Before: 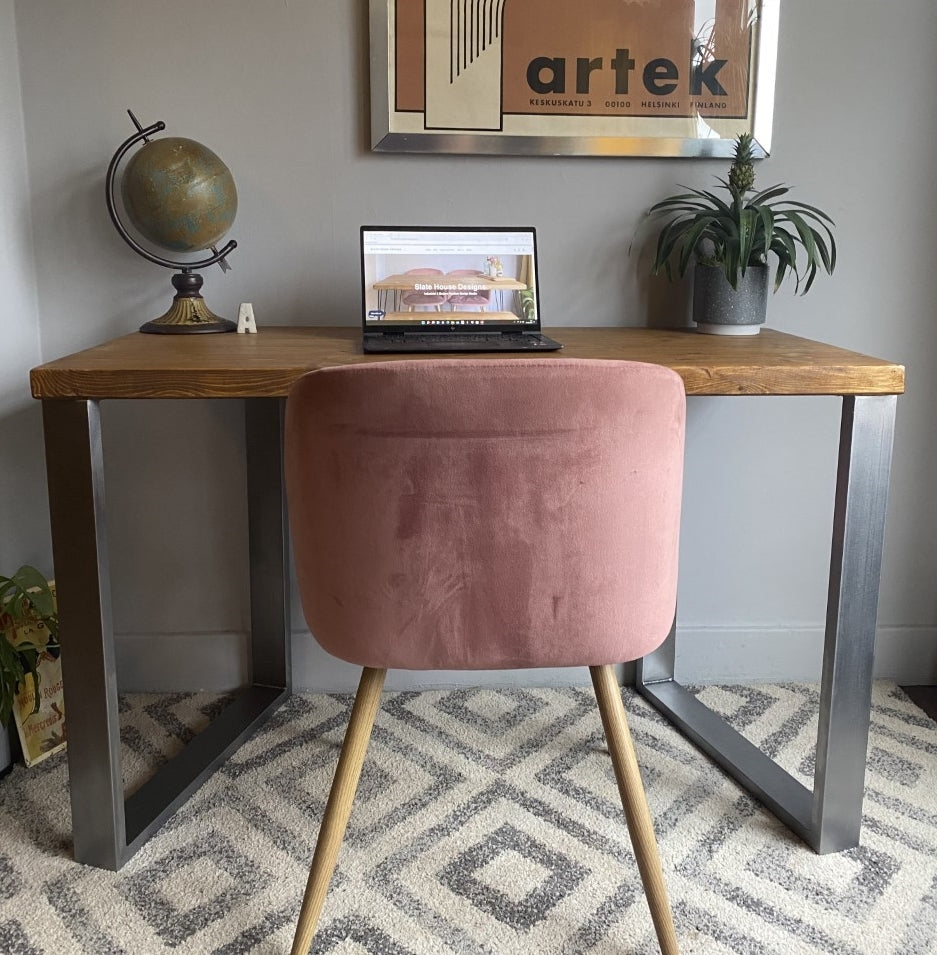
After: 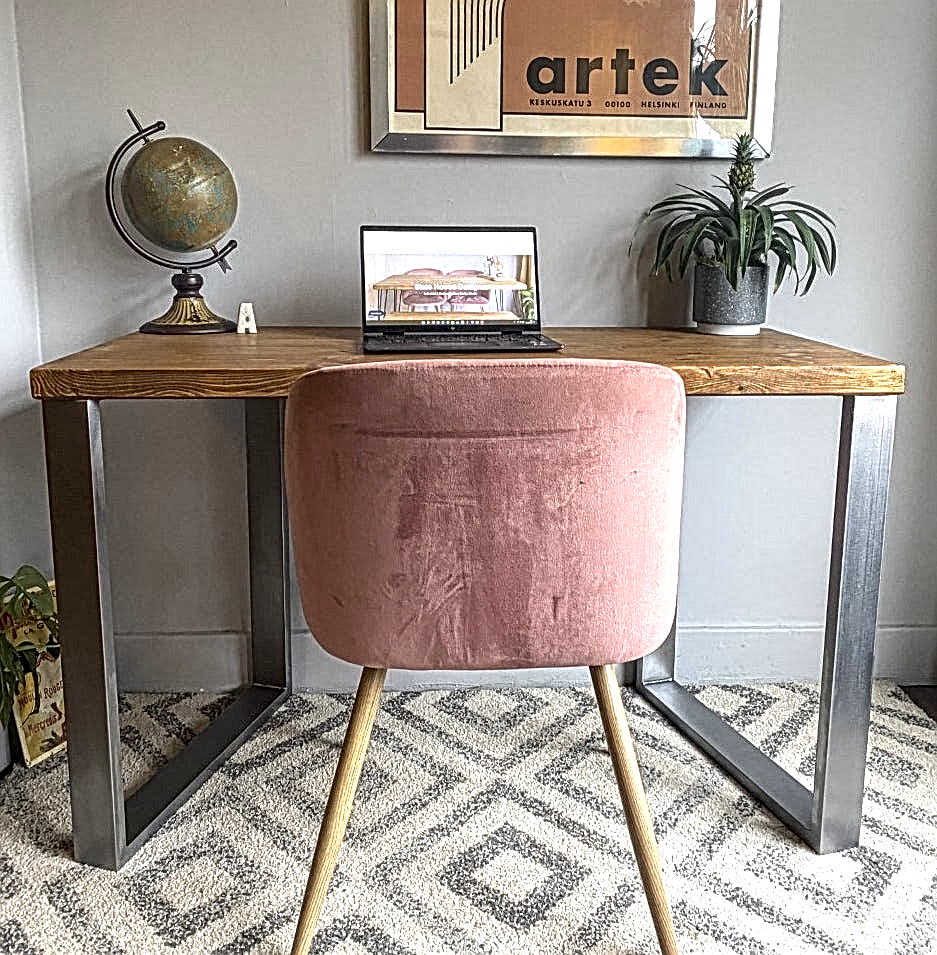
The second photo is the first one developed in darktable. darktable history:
local contrast: mode bilateral grid, contrast 20, coarseness 3, detail 298%, midtone range 0.2
exposure: exposure 0.603 EV, compensate highlight preservation false
sharpen: amount 0.211
contrast equalizer: octaves 7, y [[0.5, 0.5, 0.472, 0.5, 0.5, 0.5], [0.5 ×6], [0.5 ×6], [0 ×6], [0 ×6]], mix -0.983
